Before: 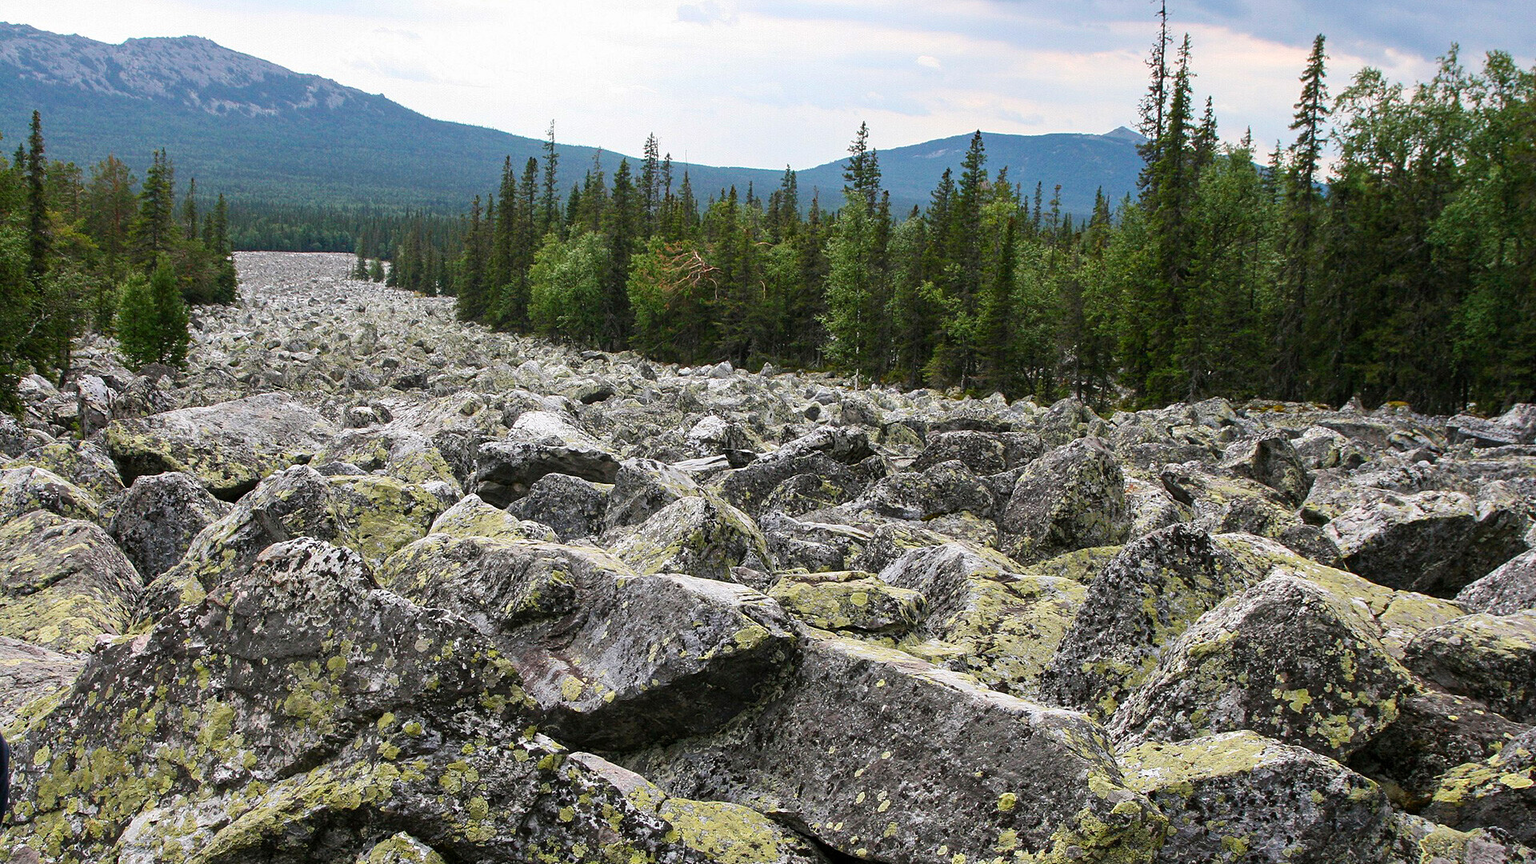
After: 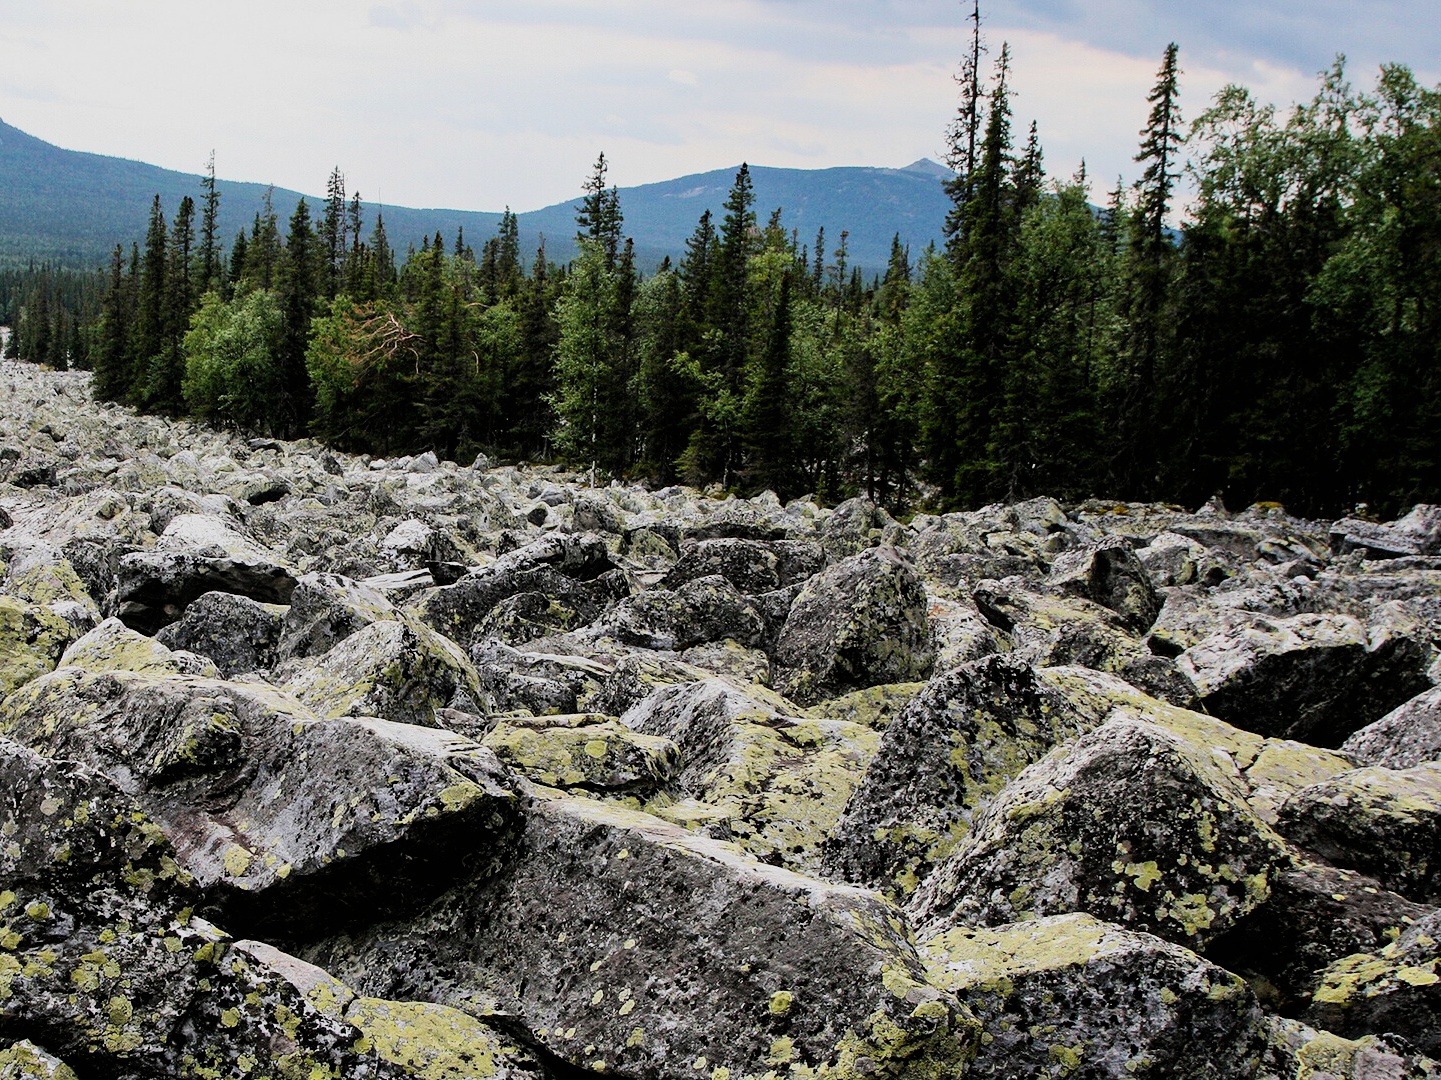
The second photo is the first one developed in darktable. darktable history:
crop and rotate: left 24.943%
filmic rgb: black relative exposure -5.07 EV, white relative exposure 4 EV, hardness 2.89, contrast 1.301, highlights saturation mix -31.25%
contrast equalizer: octaves 7, y [[0.5, 0.5, 0.5, 0.515, 0.749, 0.84], [0.5 ×6], [0.5 ×6], [0, 0, 0, 0.001, 0.067, 0.262], [0 ×6]], mix -0.097
